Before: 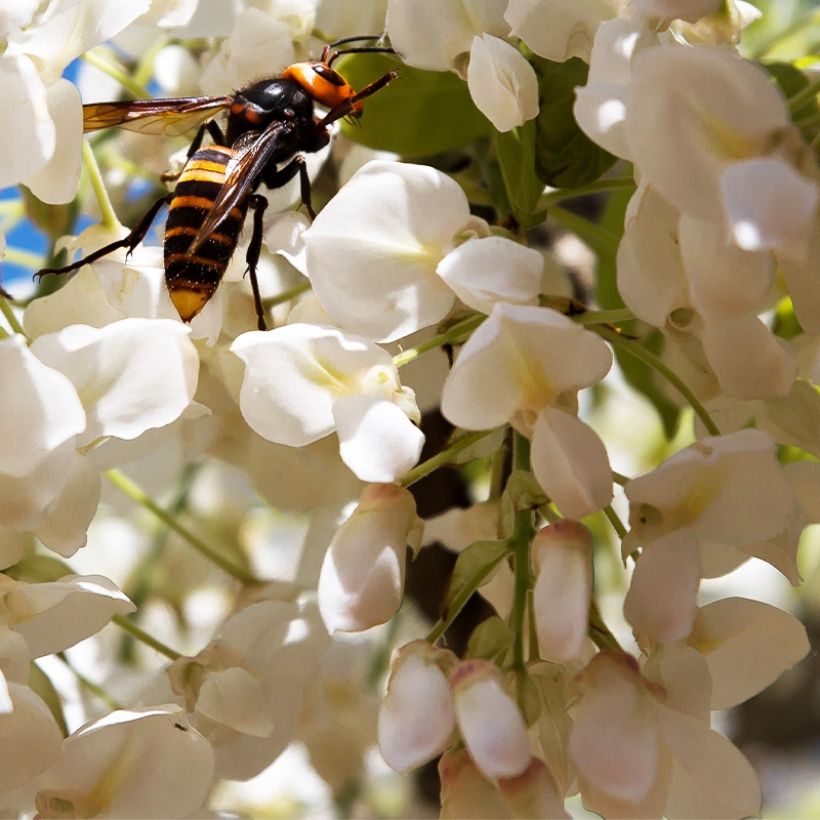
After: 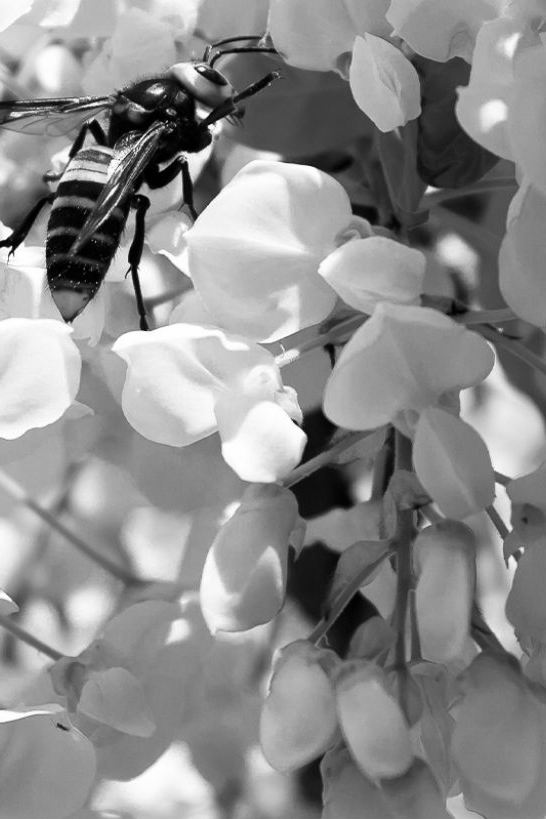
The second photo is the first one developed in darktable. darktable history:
monochrome: on, module defaults
crop and rotate: left 14.436%, right 18.898%
